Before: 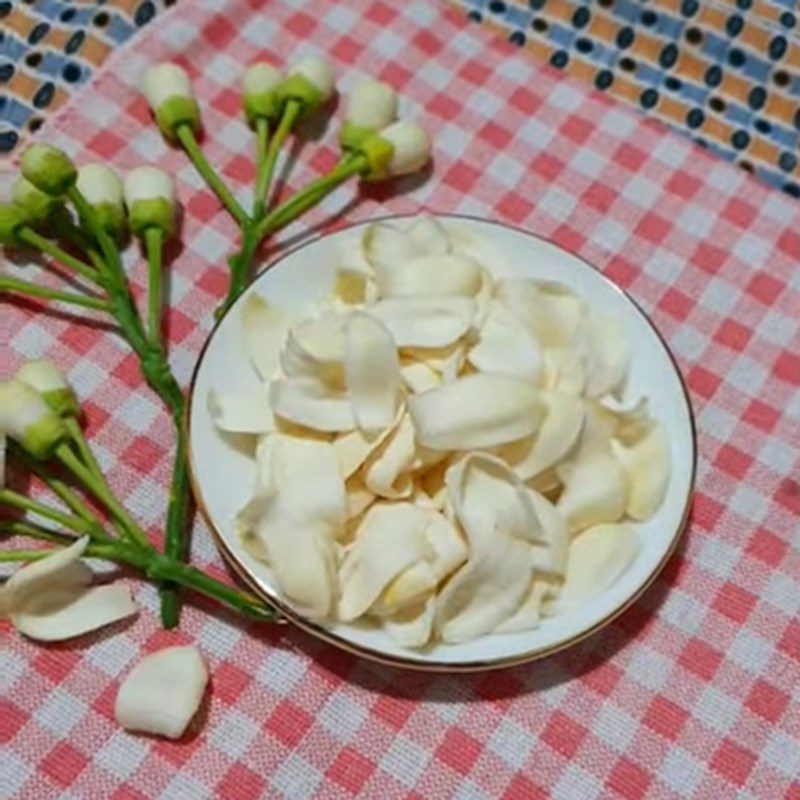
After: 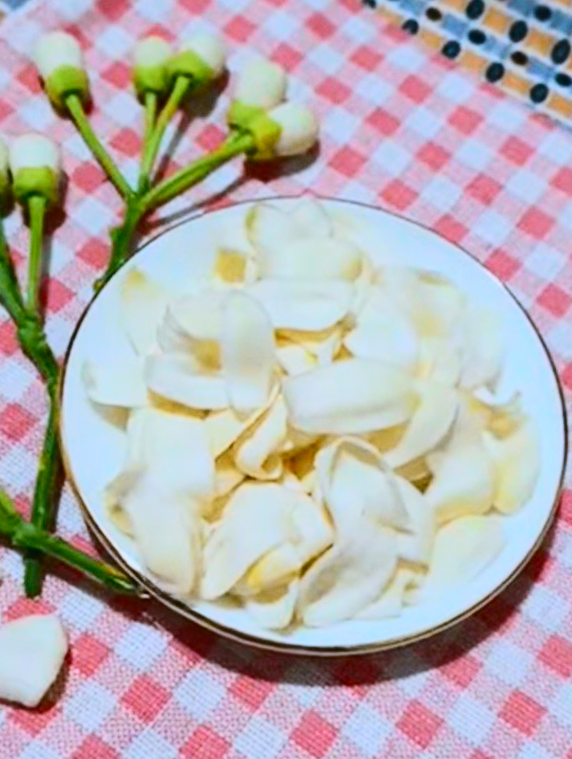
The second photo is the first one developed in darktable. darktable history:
tone curve: curves: ch0 [(0, 0.021) (0.104, 0.093) (0.236, 0.234) (0.456, 0.566) (0.647, 0.78) (0.864, 0.9) (1, 0.932)]; ch1 [(0, 0) (0.353, 0.344) (0.43, 0.401) (0.479, 0.476) (0.502, 0.504) (0.544, 0.534) (0.566, 0.566) (0.612, 0.621) (0.657, 0.679) (1, 1)]; ch2 [(0, 0) (0.34, 0.314) (0.434, 0.43) (0.5, 0.498) (0.528, 0.536) (0.56, 0.576) (0.595, 0.638) (0.644, 0.729) (1, 1)], color space Lab, independent channels, preserve colors none
color correction: highlights a* -2.16, highlights b* -18.42
crop and rotate: angle -3.05°, left 13.983%, top 0.037%, right 10.788%, bottom 0.044%
